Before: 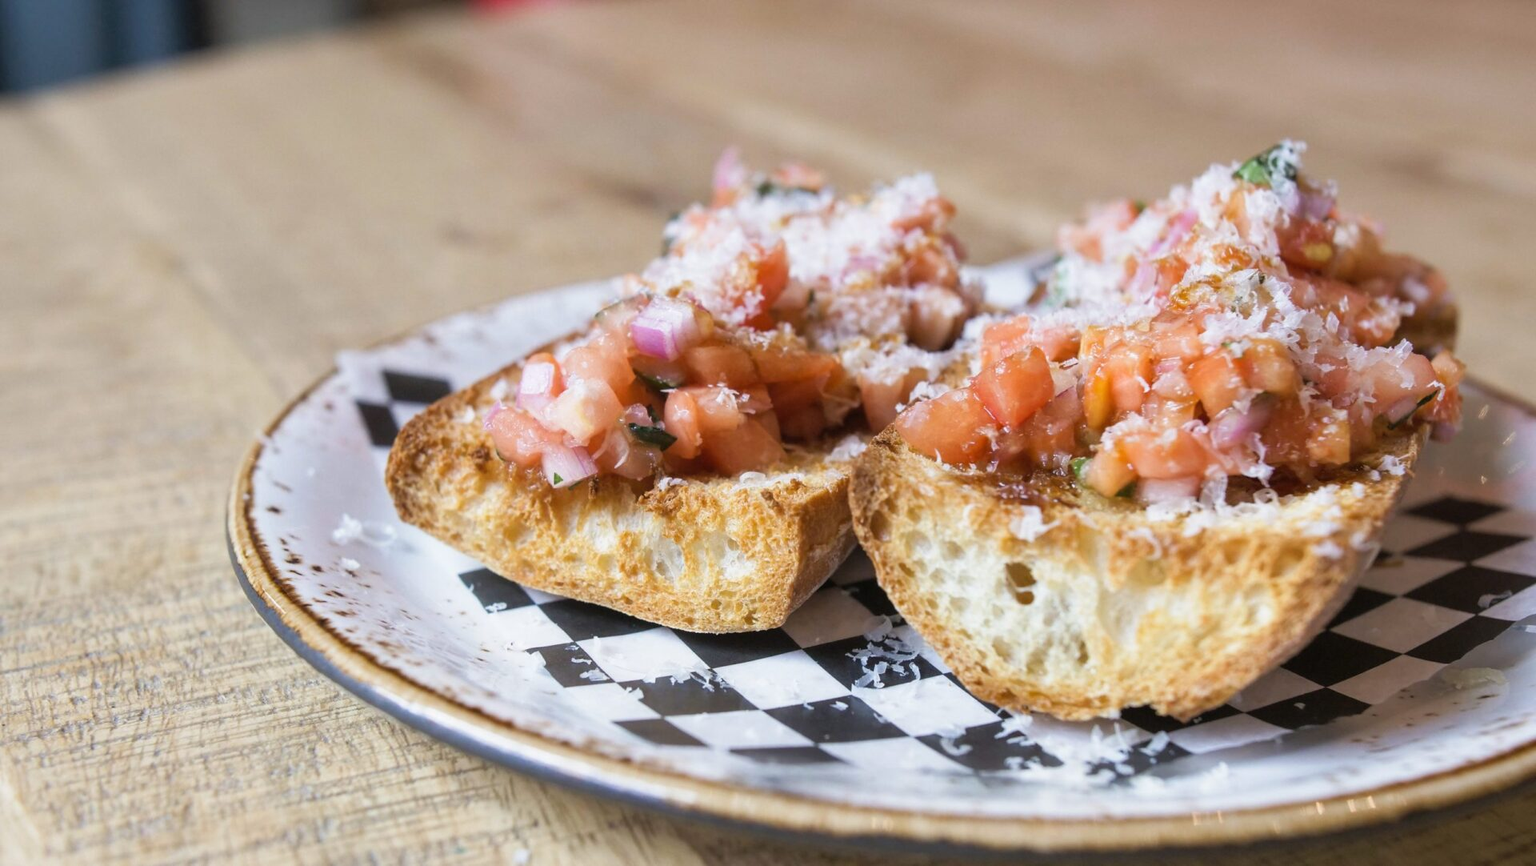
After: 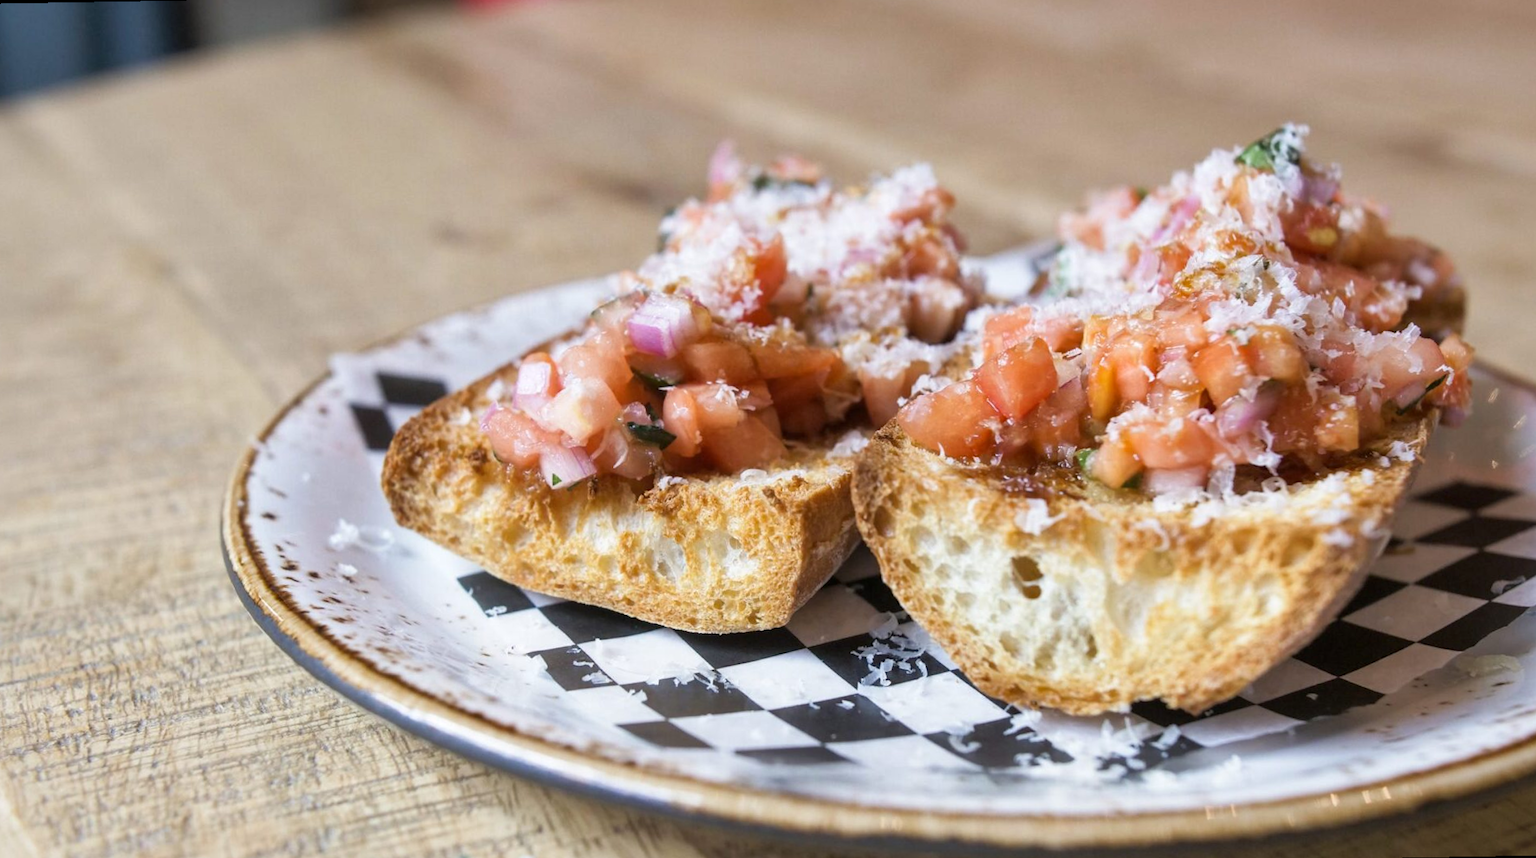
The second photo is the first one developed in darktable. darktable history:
rotate and perspective: rotation -1°, crop left 0.011, crop right 0.989, crop top 0.025, crop bottom 0.975
local contrast: mode bilateral grid, contrast 20, coarseness 50, detail 120%, midtone range 0.2
